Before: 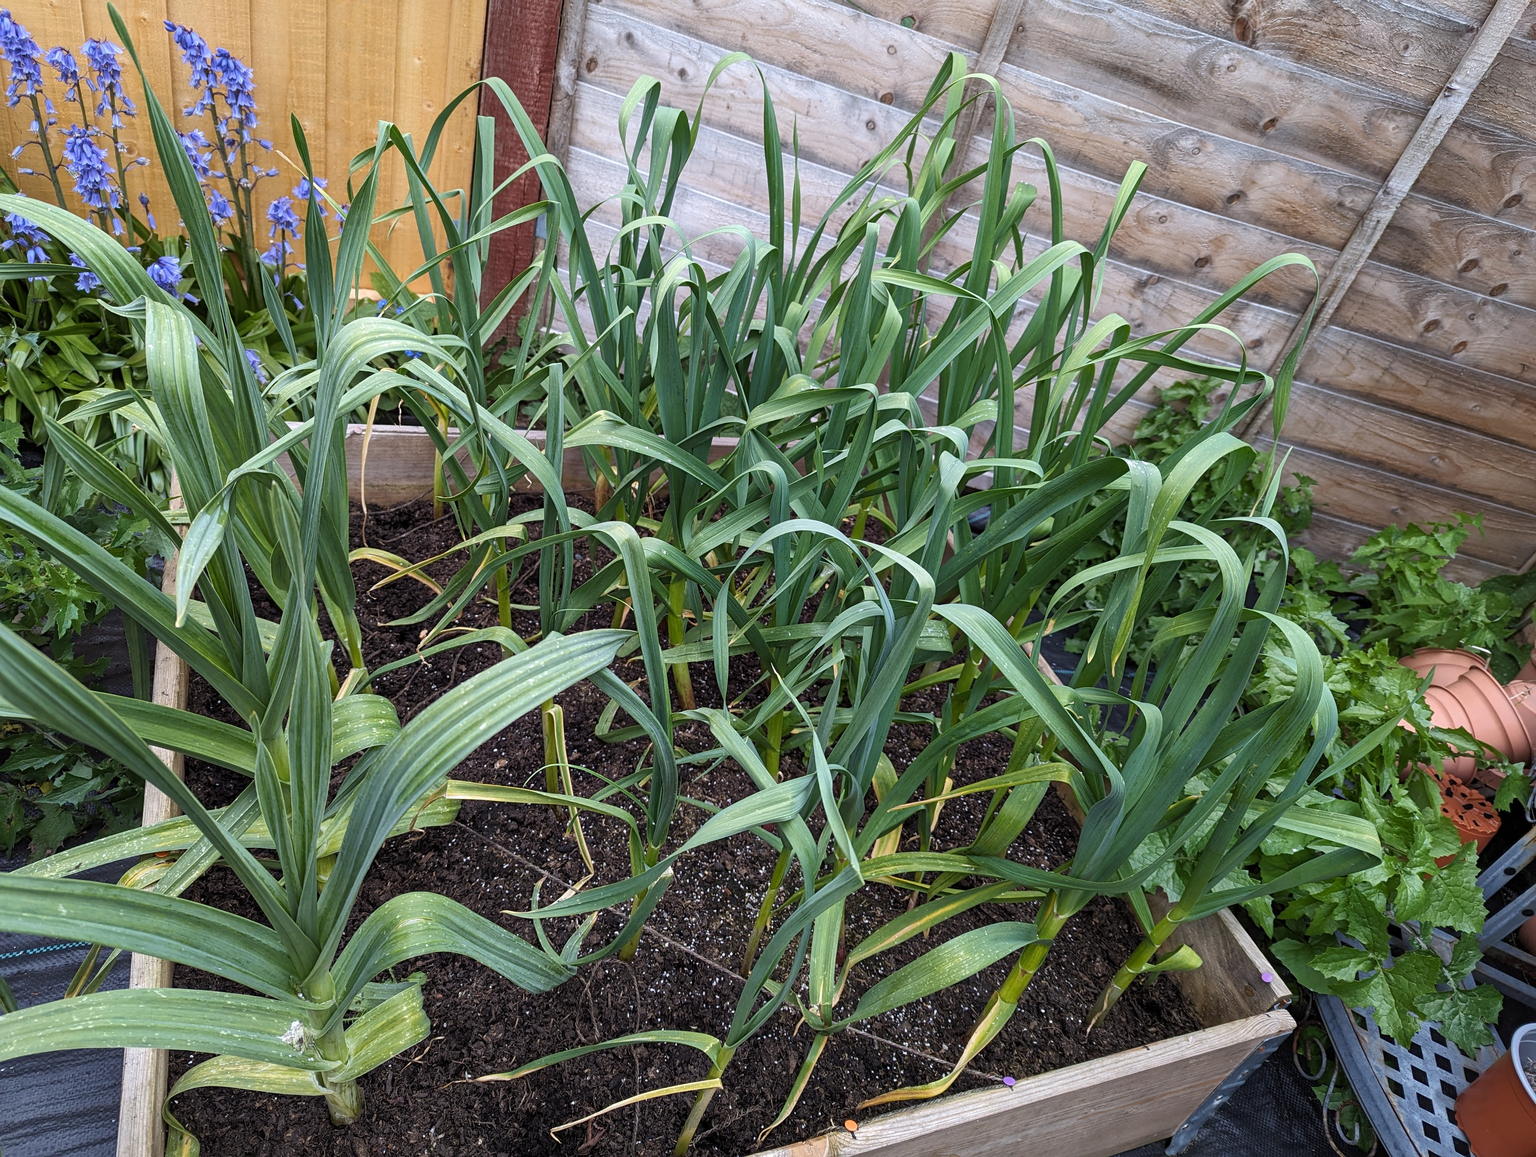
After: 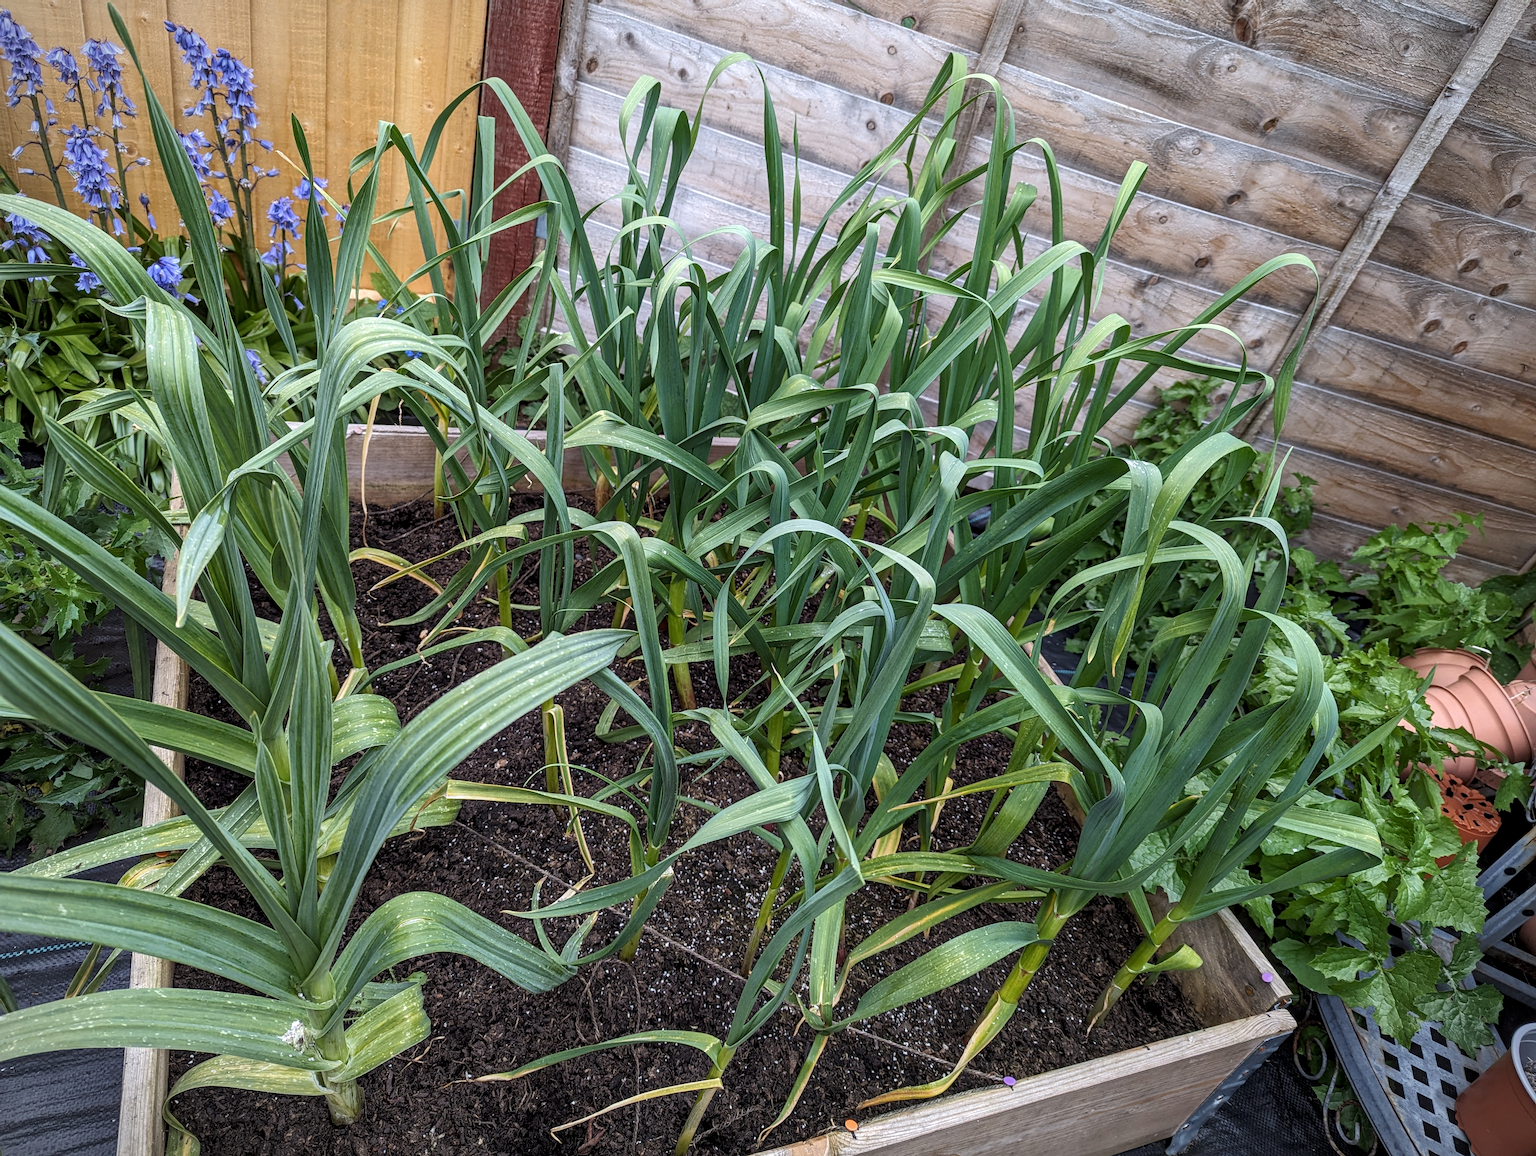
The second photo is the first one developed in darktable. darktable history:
vignetting: fall-off start 99.65%, fall-off radius 65.21%, automatic ratio true
local contrast: on, module defaults
